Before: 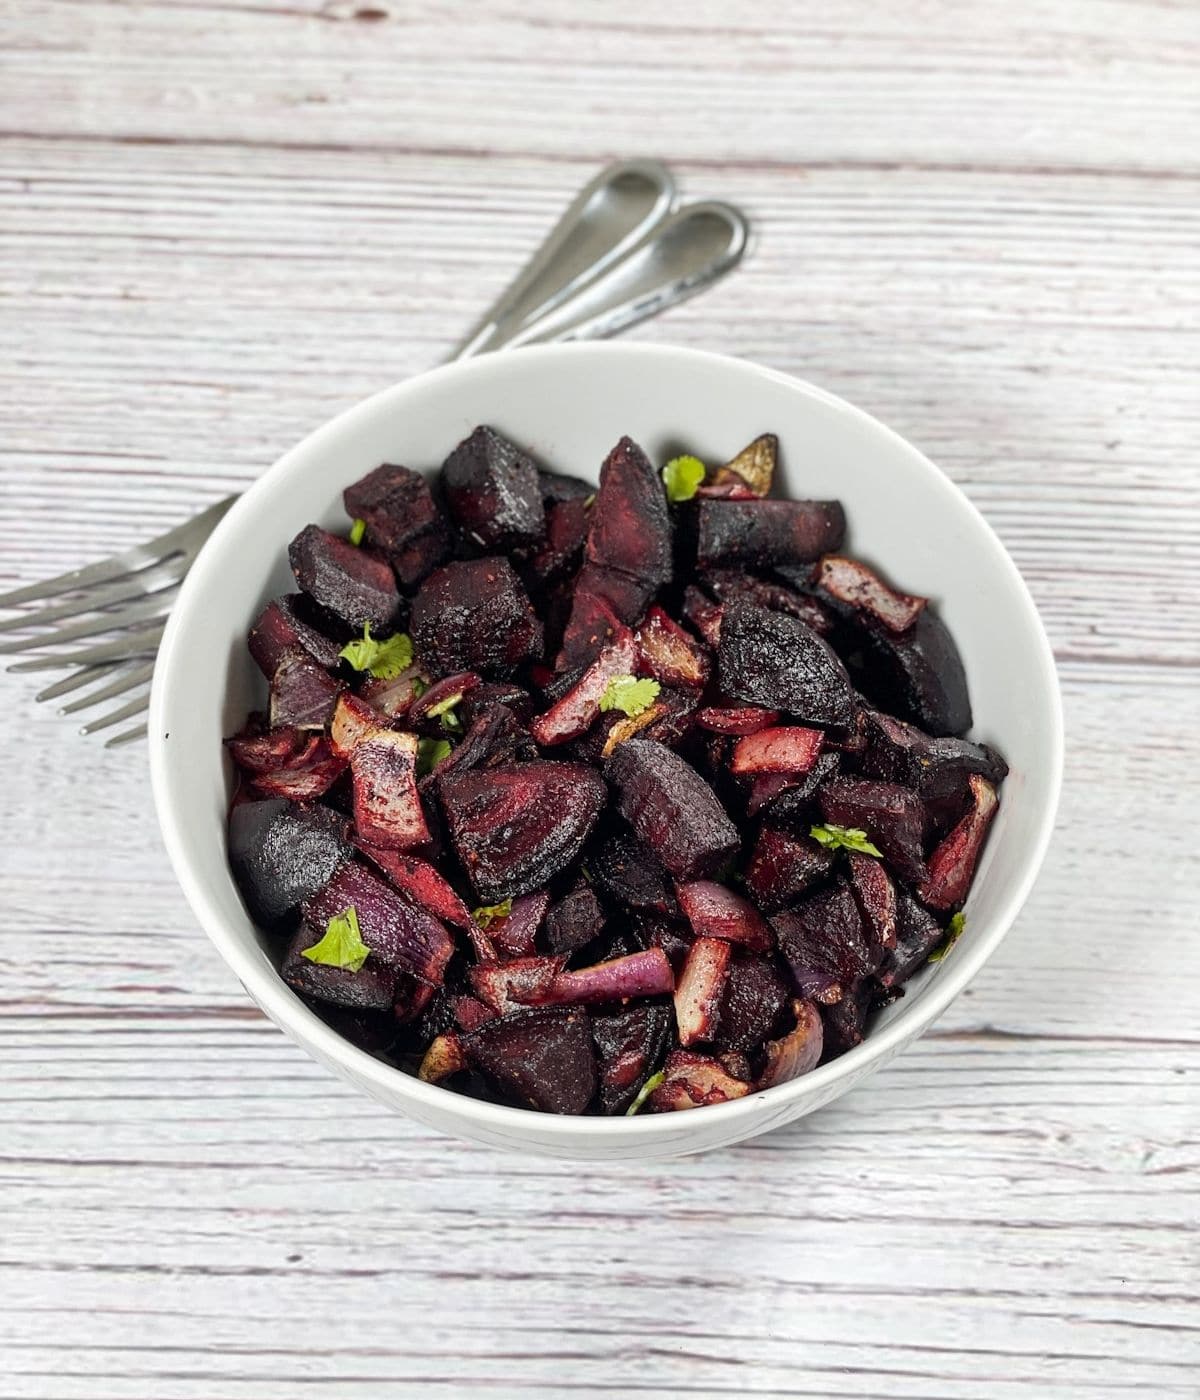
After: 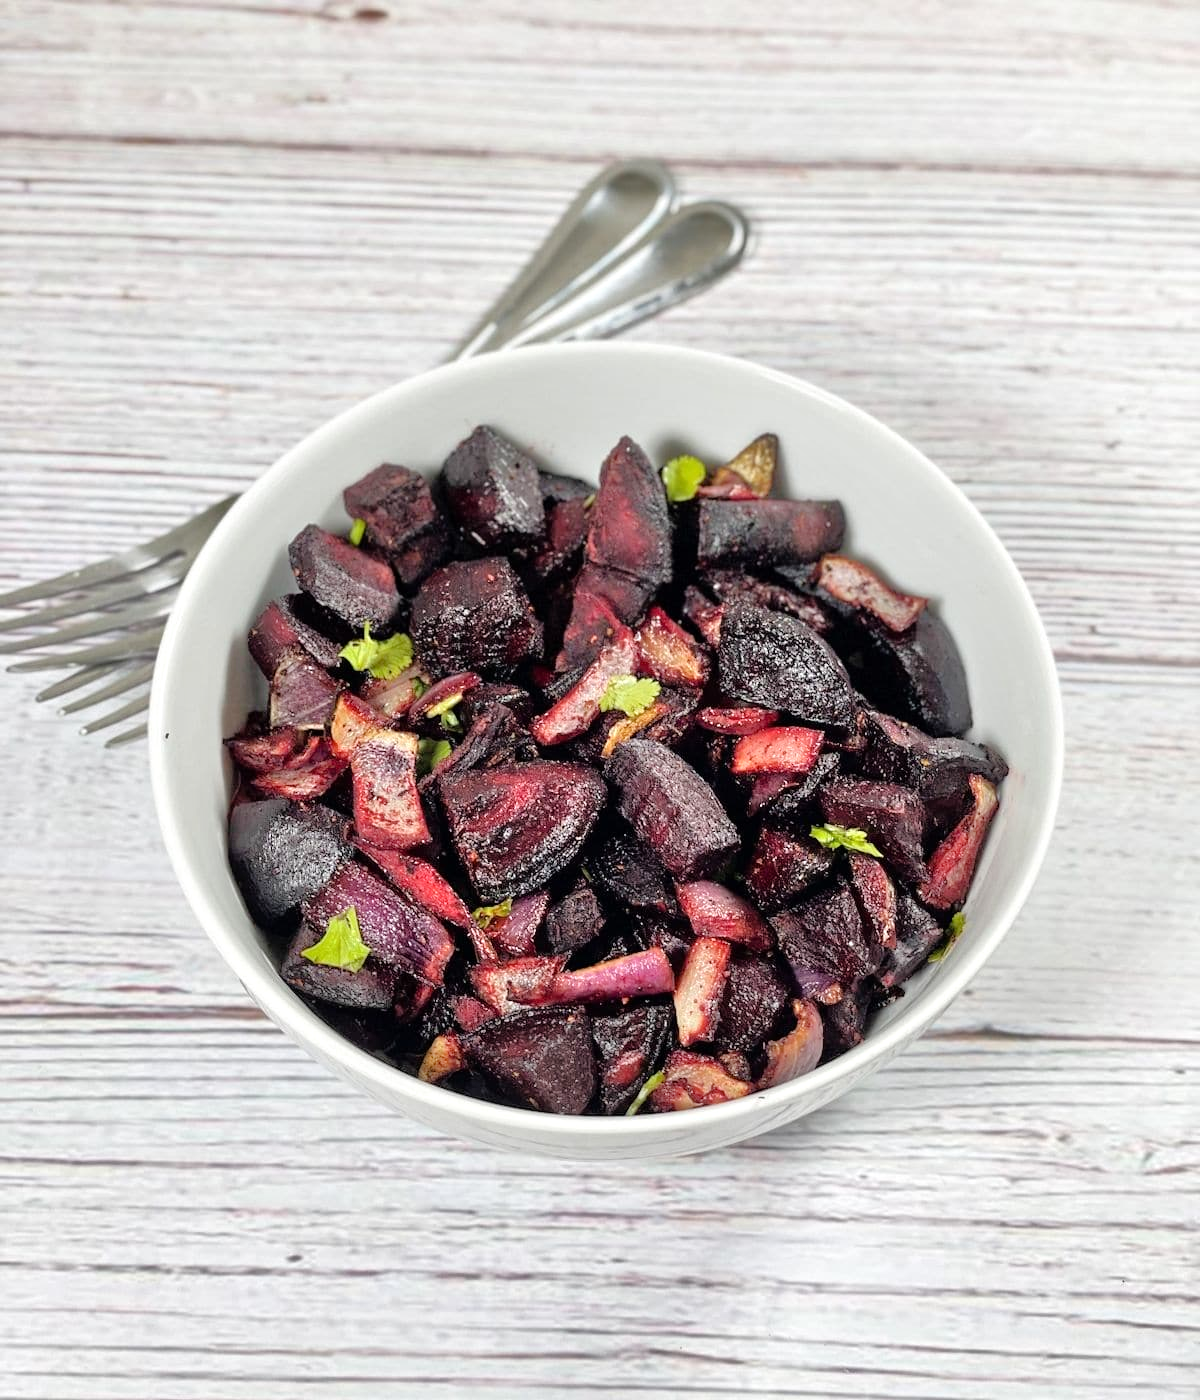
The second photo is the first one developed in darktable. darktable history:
tone equalizer: -7 EV 0.157 EV, -6 EV 0.606 EV, -5 EV 1.12 EV, -4 EV 1.36 EV, -3 EV 1.17 EV, -2 EV 0.6 EV, -1 EV 0.154 EV, mask exposure compensation -0.502 EV
